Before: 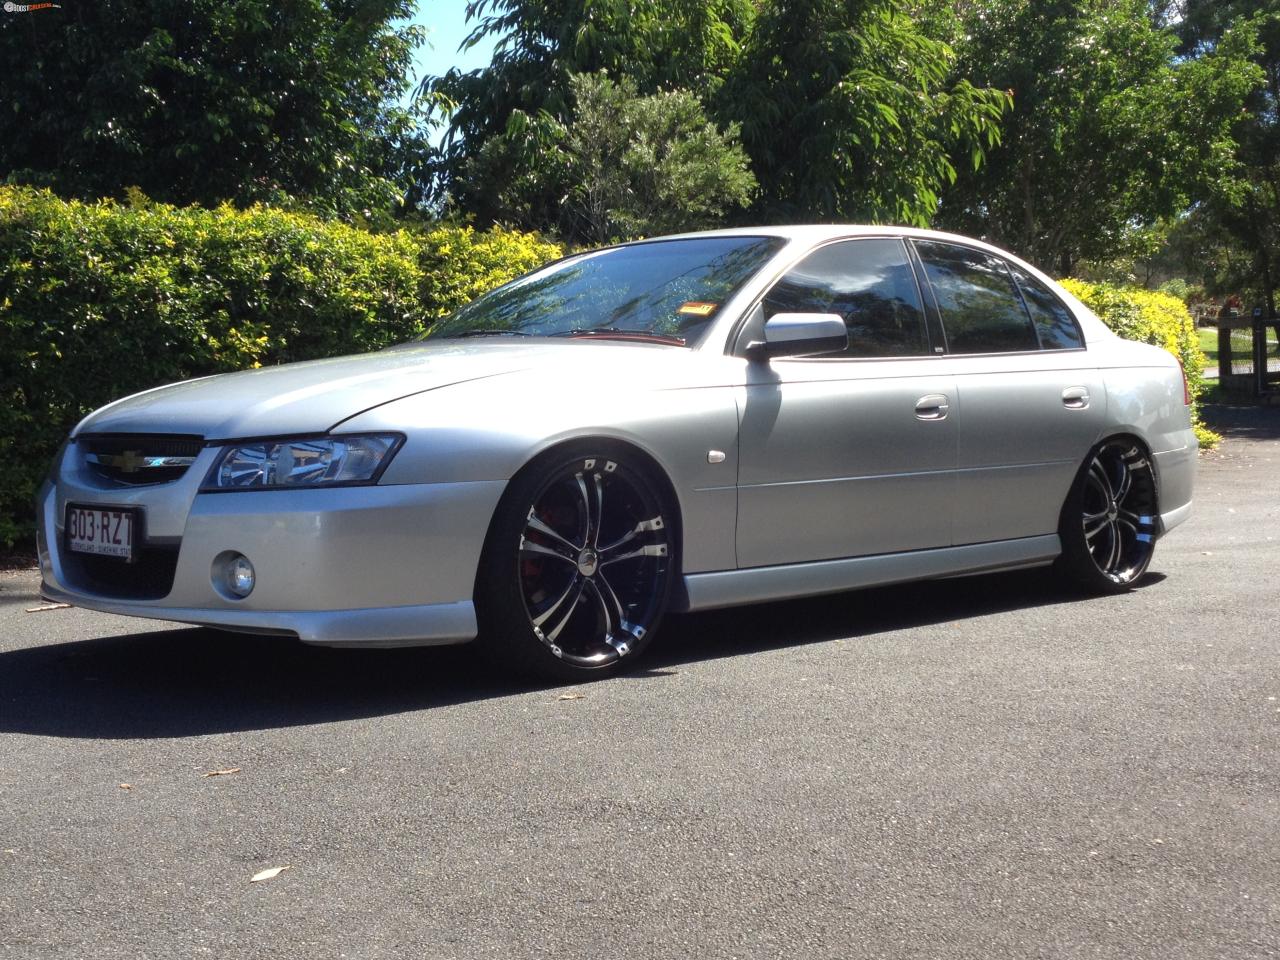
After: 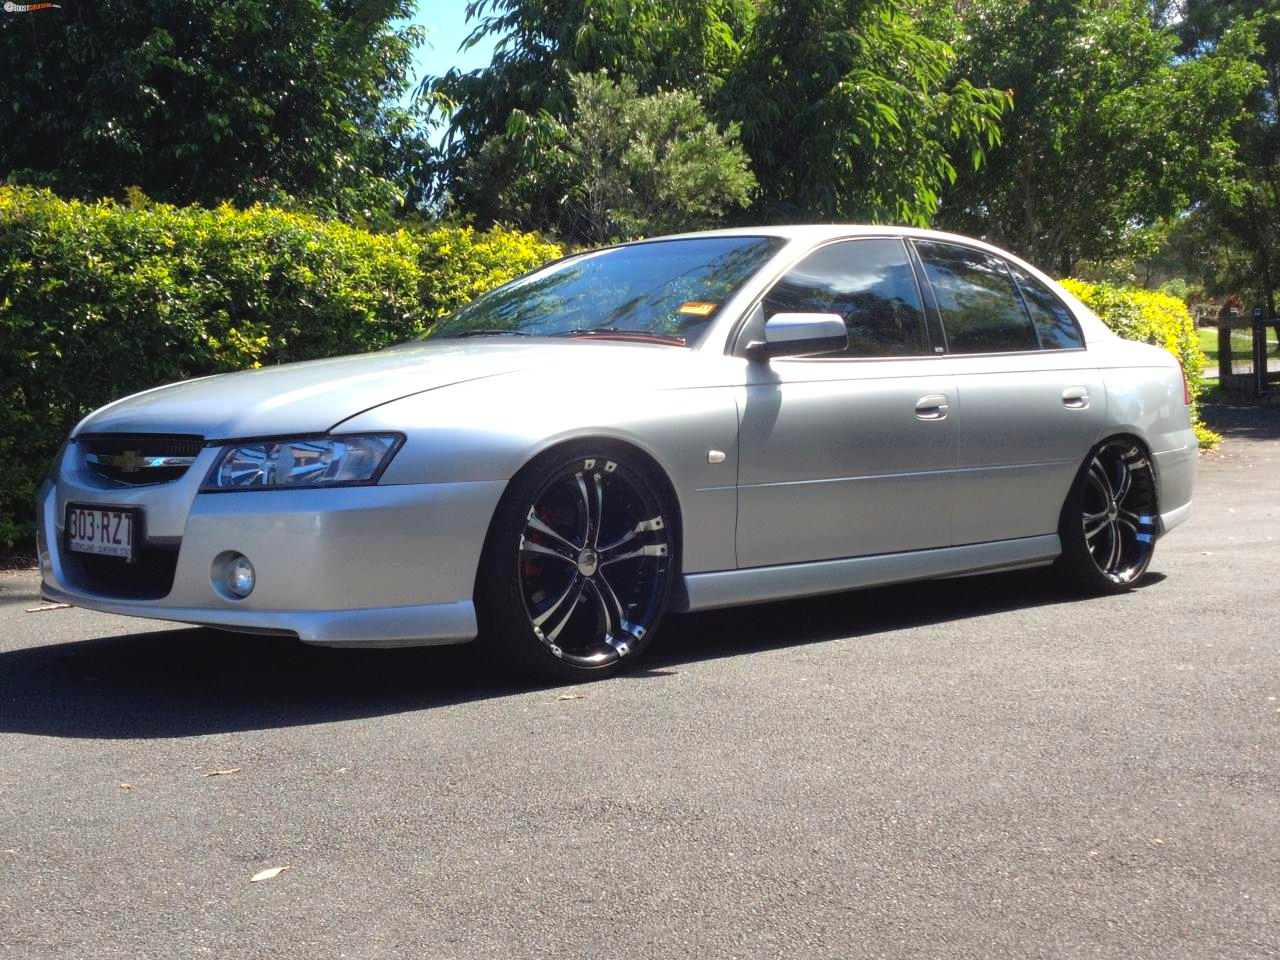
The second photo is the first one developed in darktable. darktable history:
contrast brightness saturation: contrast 0.071, brightness 0.073, saturation 0.184
